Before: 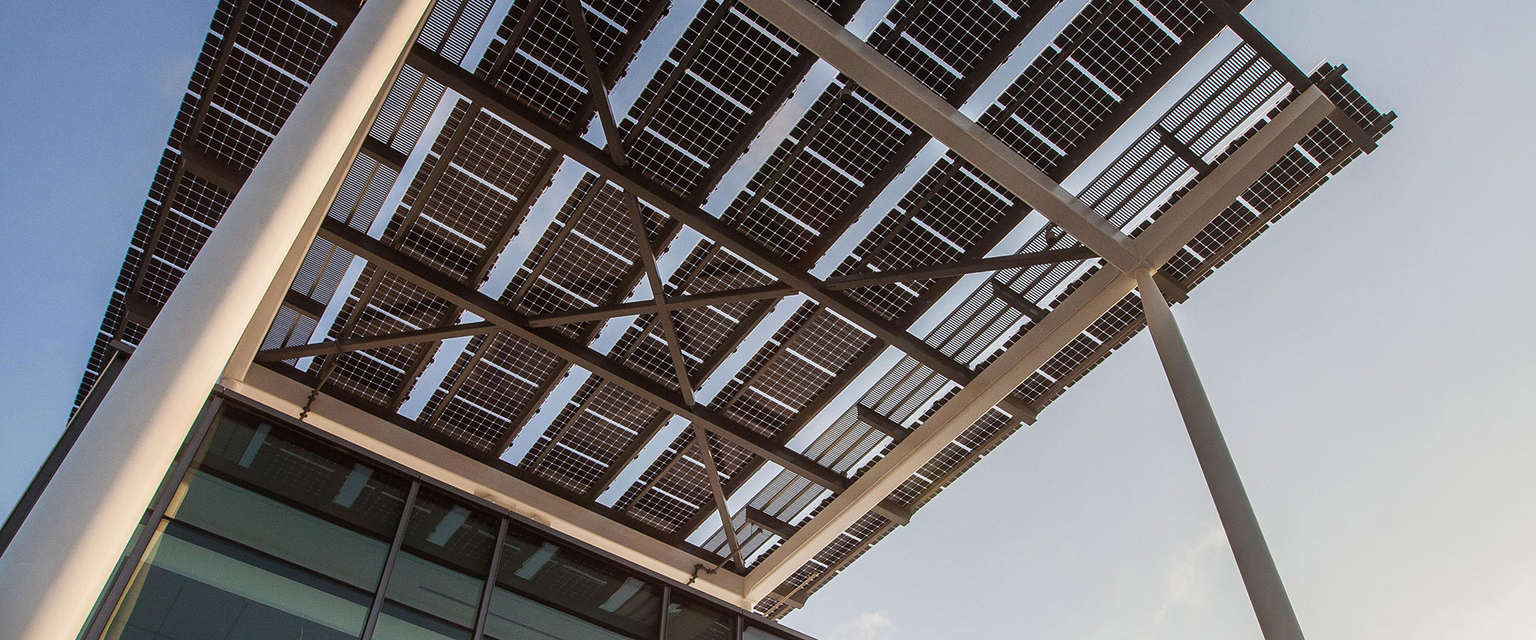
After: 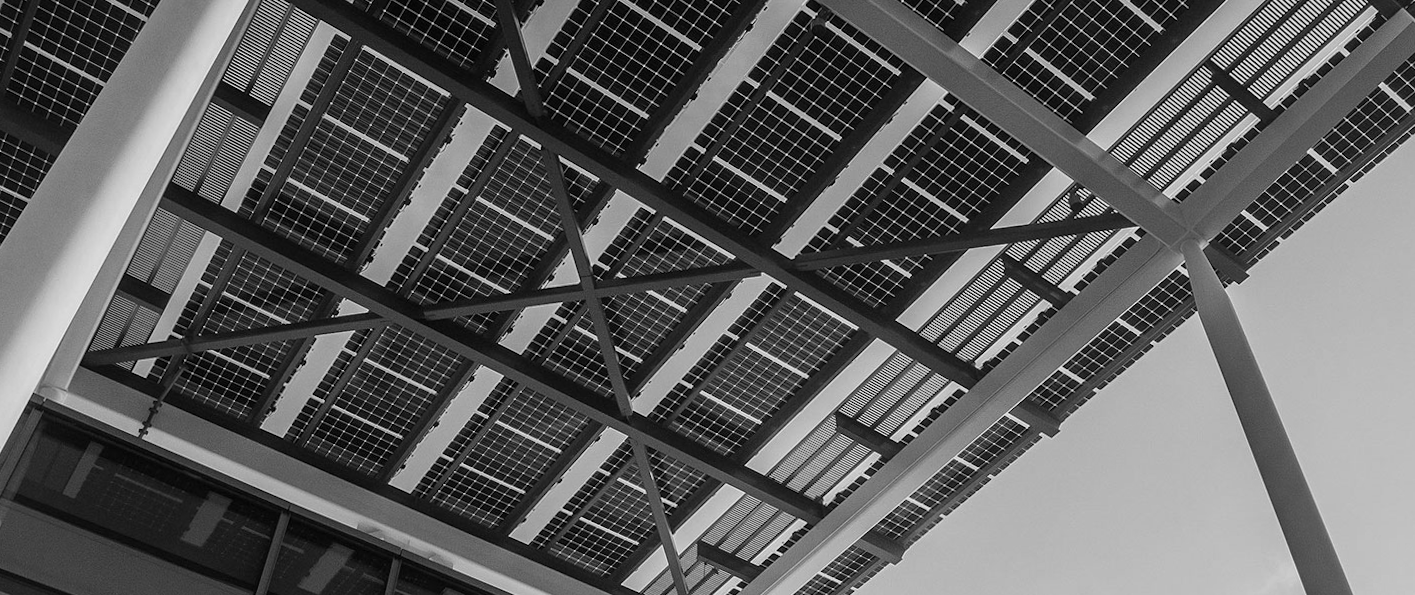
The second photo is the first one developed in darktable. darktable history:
rotate and perspective: rotation -0.45°, automatic cropping original format, crop left 0.008, crop right 0.992, crop top 0.012, crop bottom 0.988
exposure: exposure -0.153 EV, compensate highlight preservation false
crop and rotate: left 11.831%, top 11.346%, right 13.429%, bottom 13.899%
monochrome: a 32, b 64, size 2.3
velvia: strength 17%
